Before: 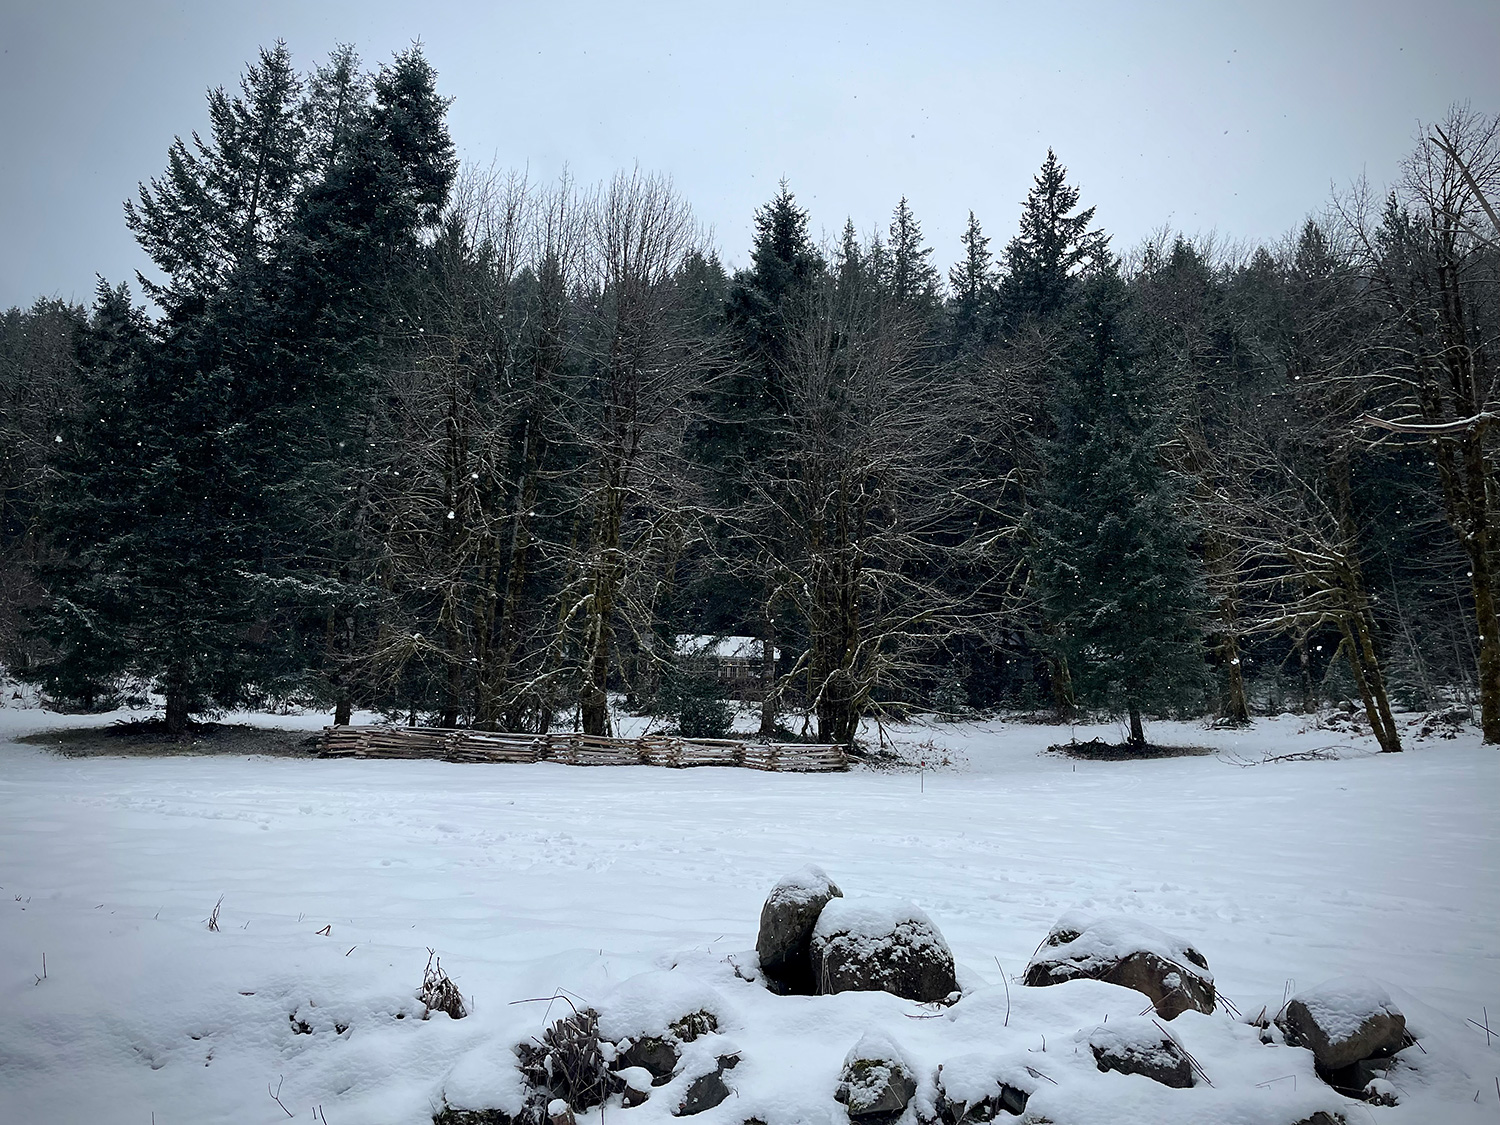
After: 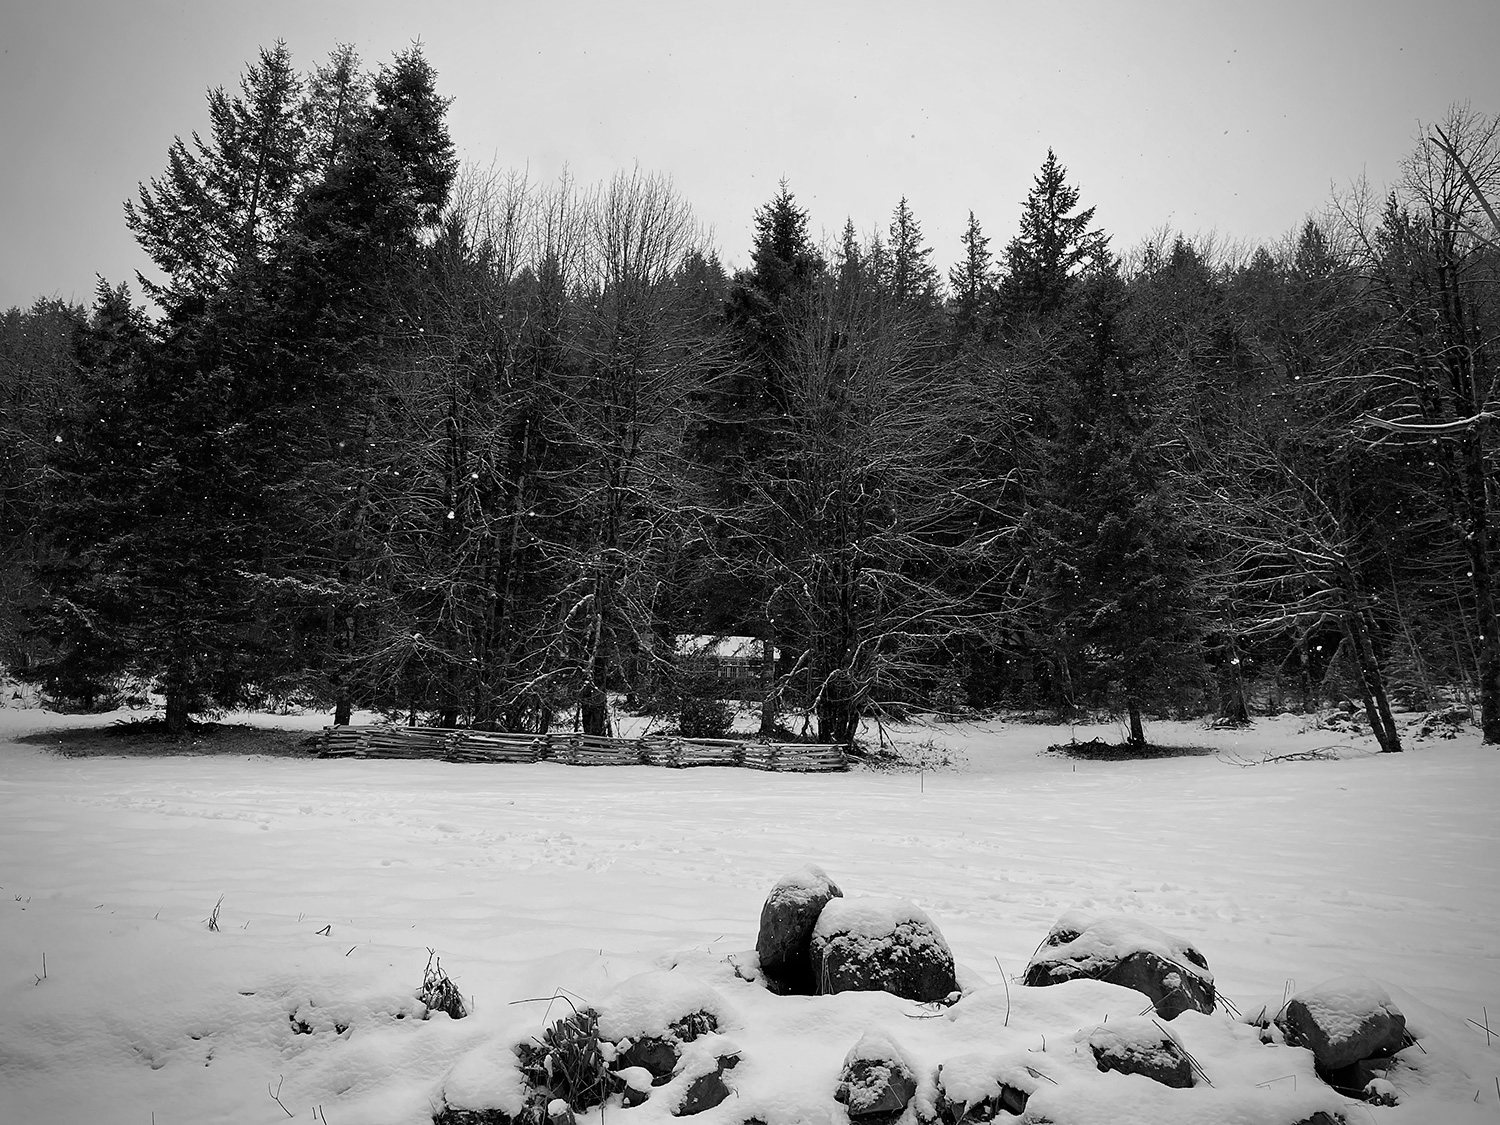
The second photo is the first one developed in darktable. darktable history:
color calibration: output gray [0.31, 0.36, 0.33, 0], gray › normalize channels true, illuminant same as pipeline (D50), adaptation XYZ, x 0.346, y 0.359, gamut compression 0
color balance: contrast fulcrum 17.78%
